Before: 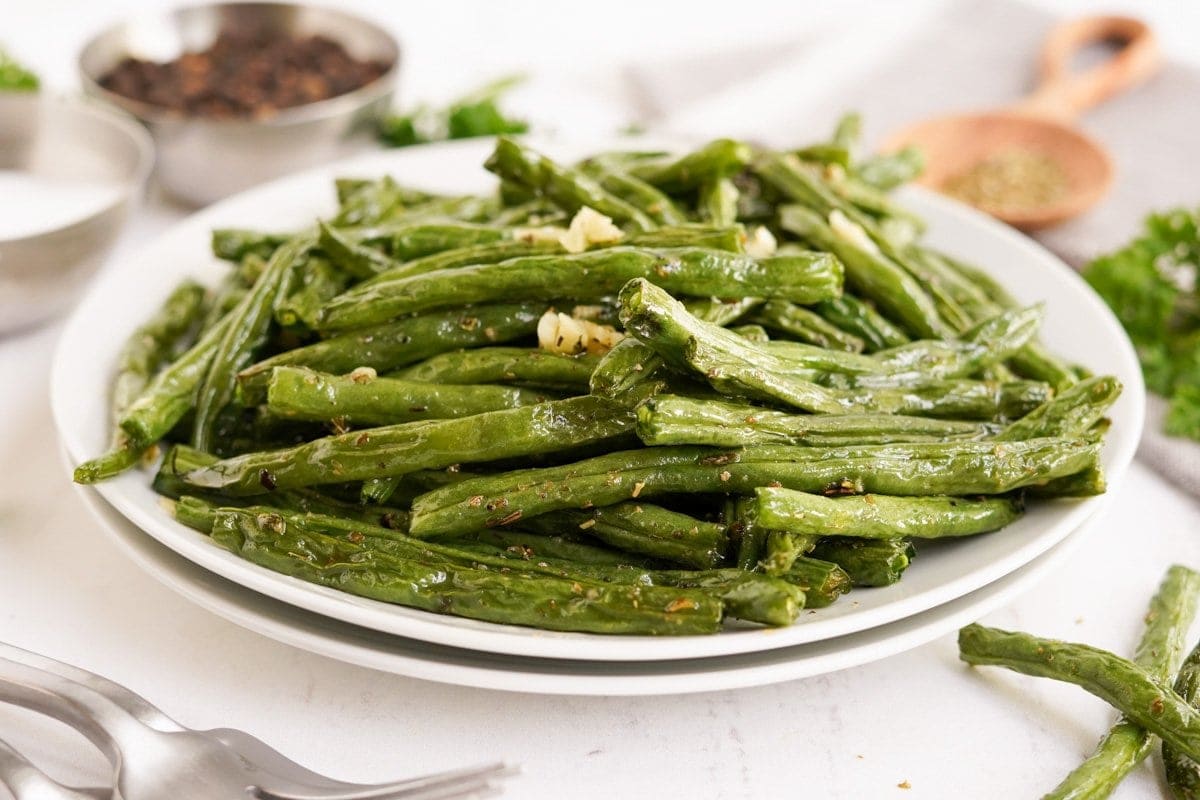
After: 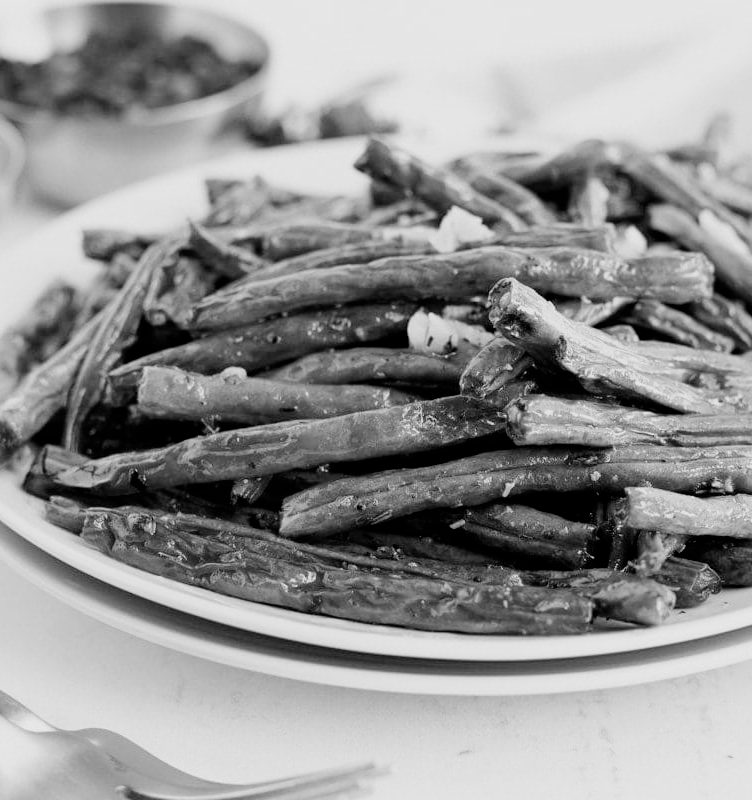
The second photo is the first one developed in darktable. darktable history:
filmic rgb: black relative exposure -5.12 EV, white relative exposure 3.49 EV, hardness 3.19, contrast 1.19, highlights saturation mix -49.96%, color science v4 (2020)
crop: left 10.855%, right 26.444%
